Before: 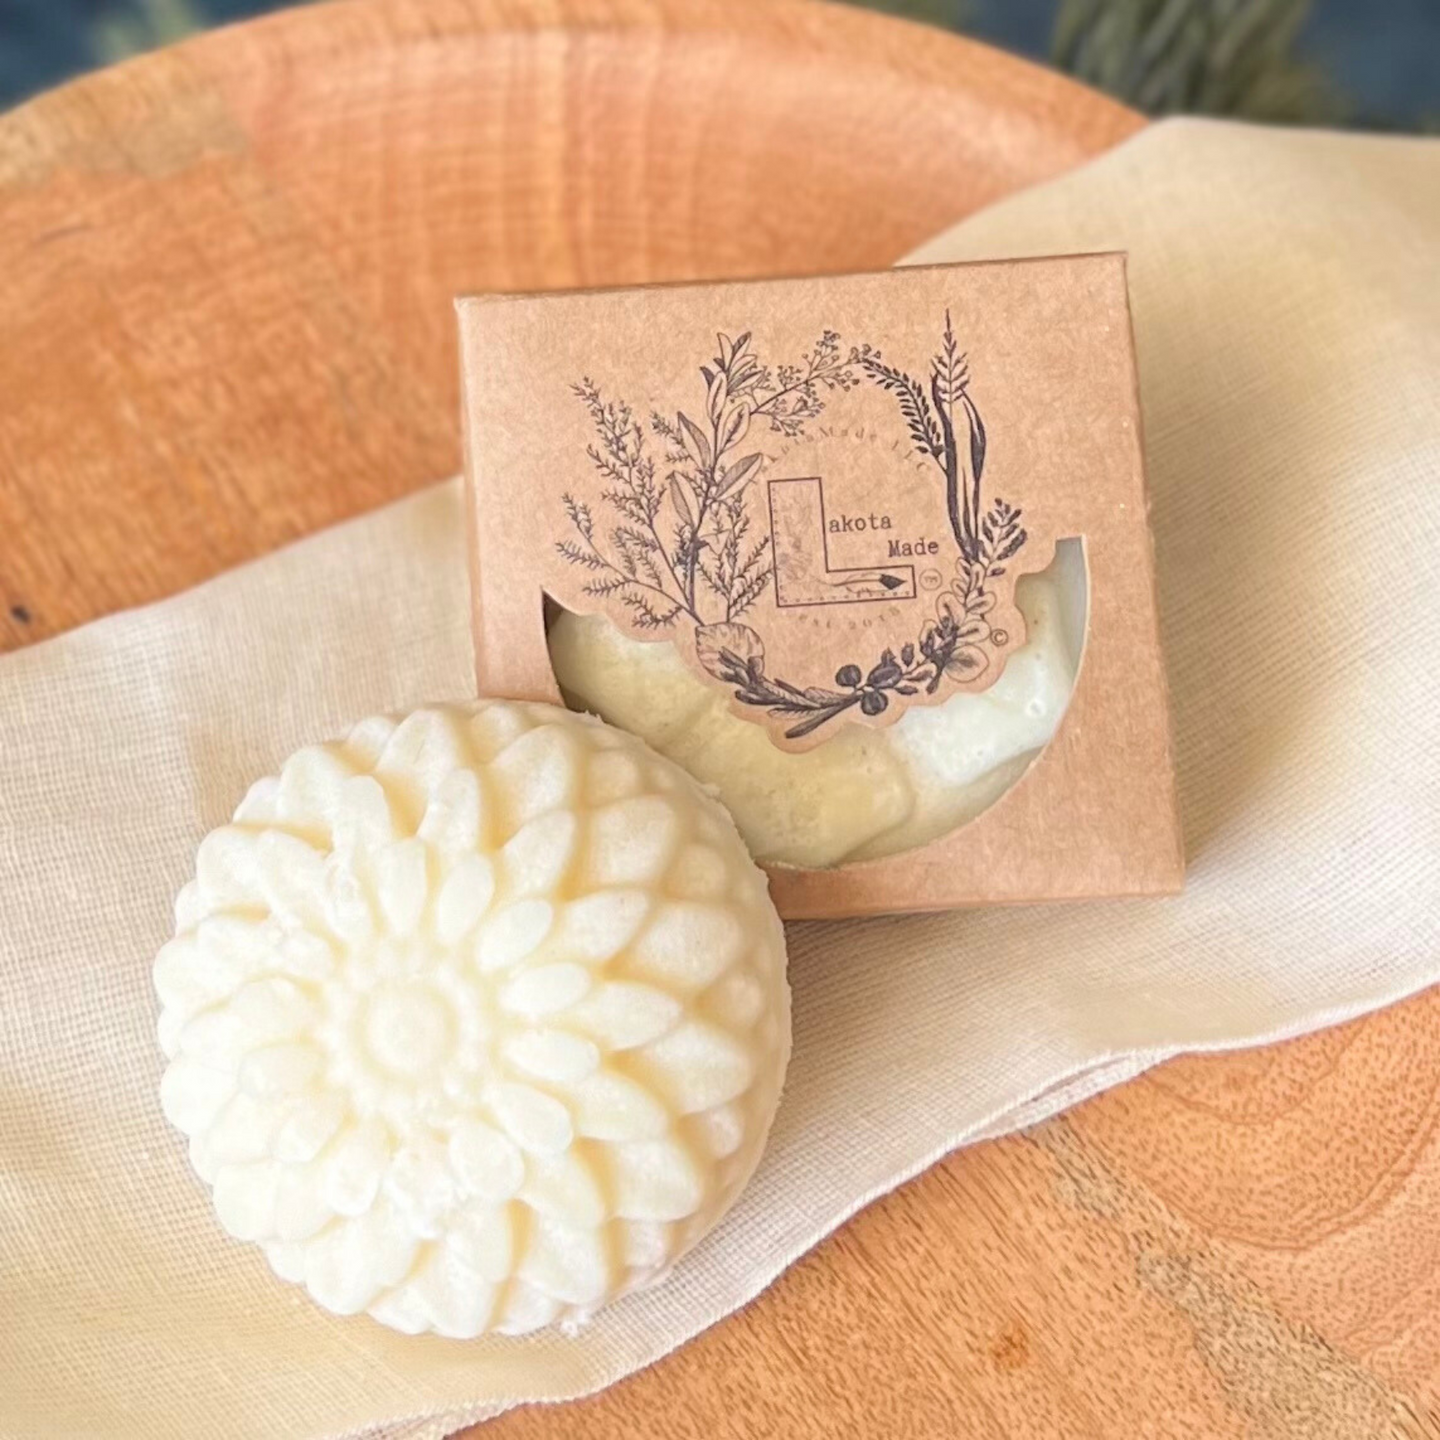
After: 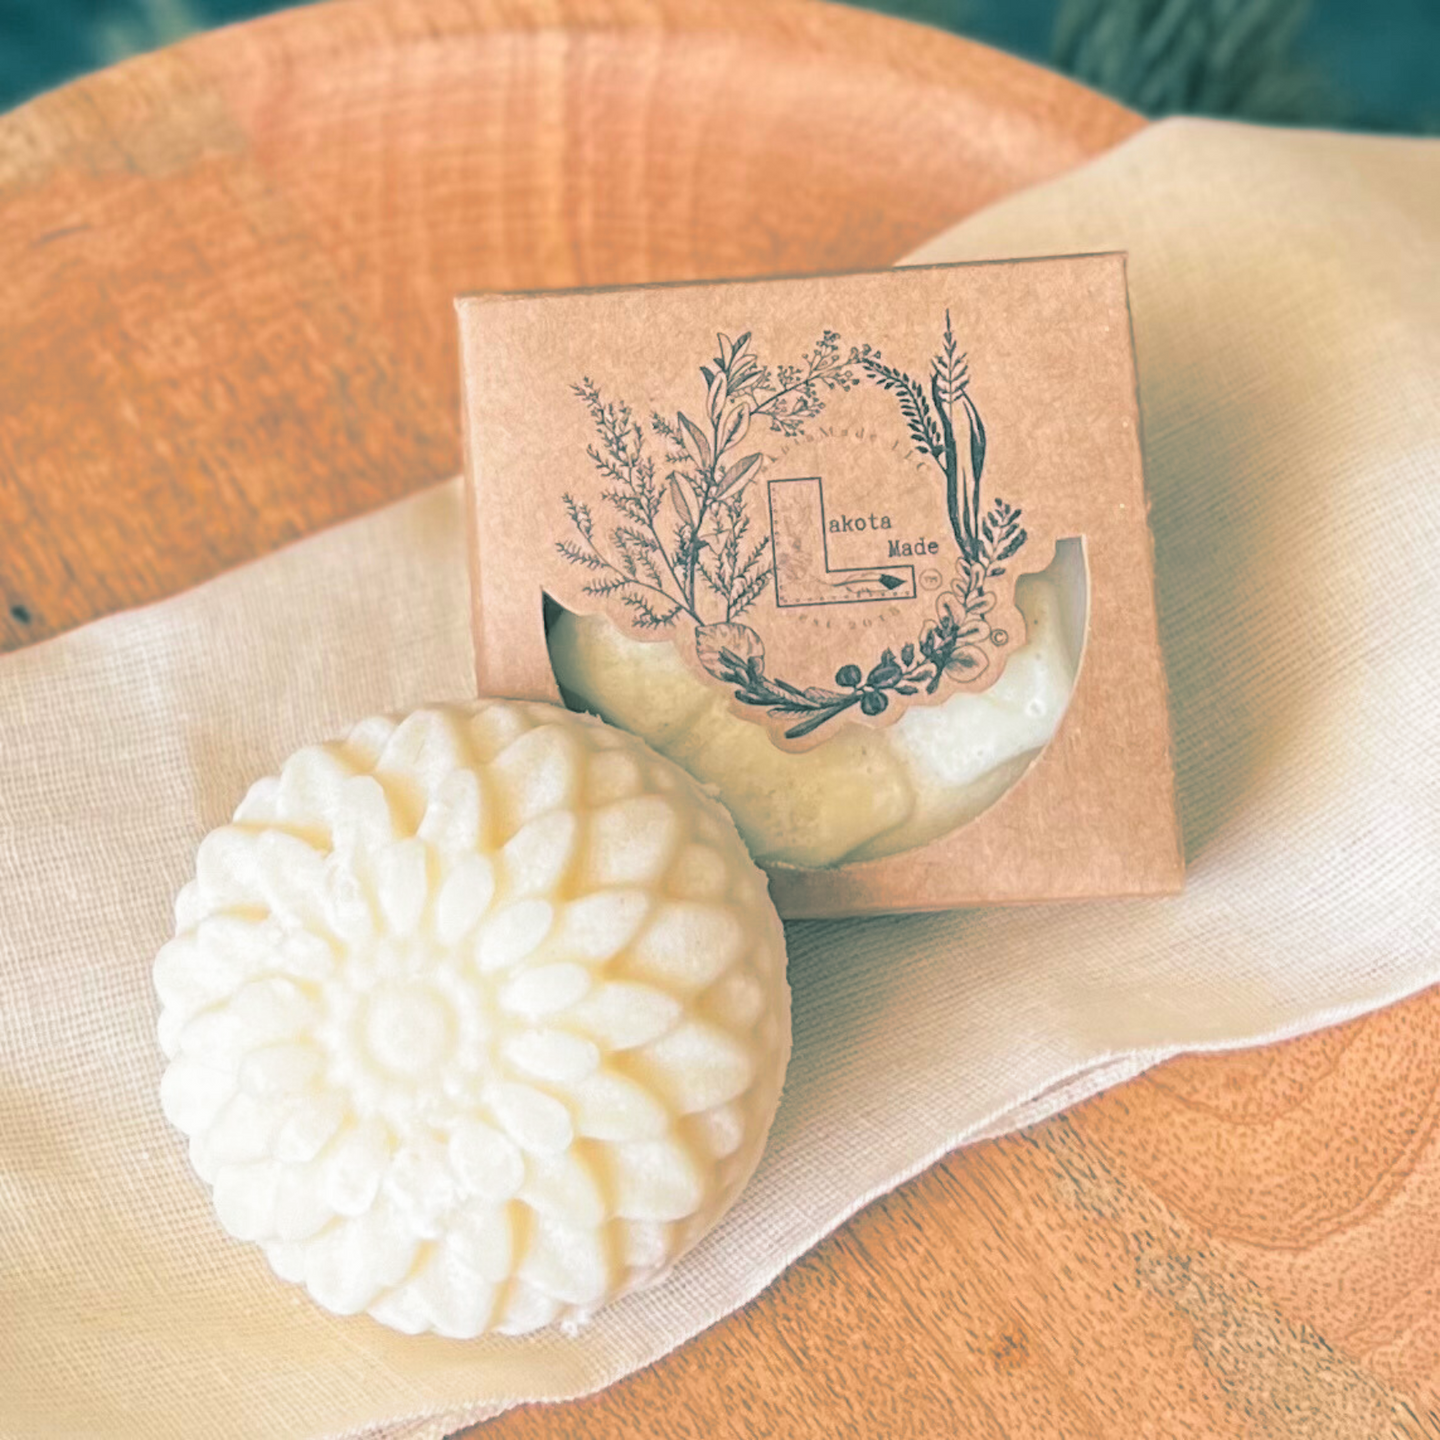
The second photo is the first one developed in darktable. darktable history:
split-toning: shadows › hue 183.6°, shadows › saturation 0.52, highlights › hue 0°, highlights › saturation 0
white balance: emerald 1
